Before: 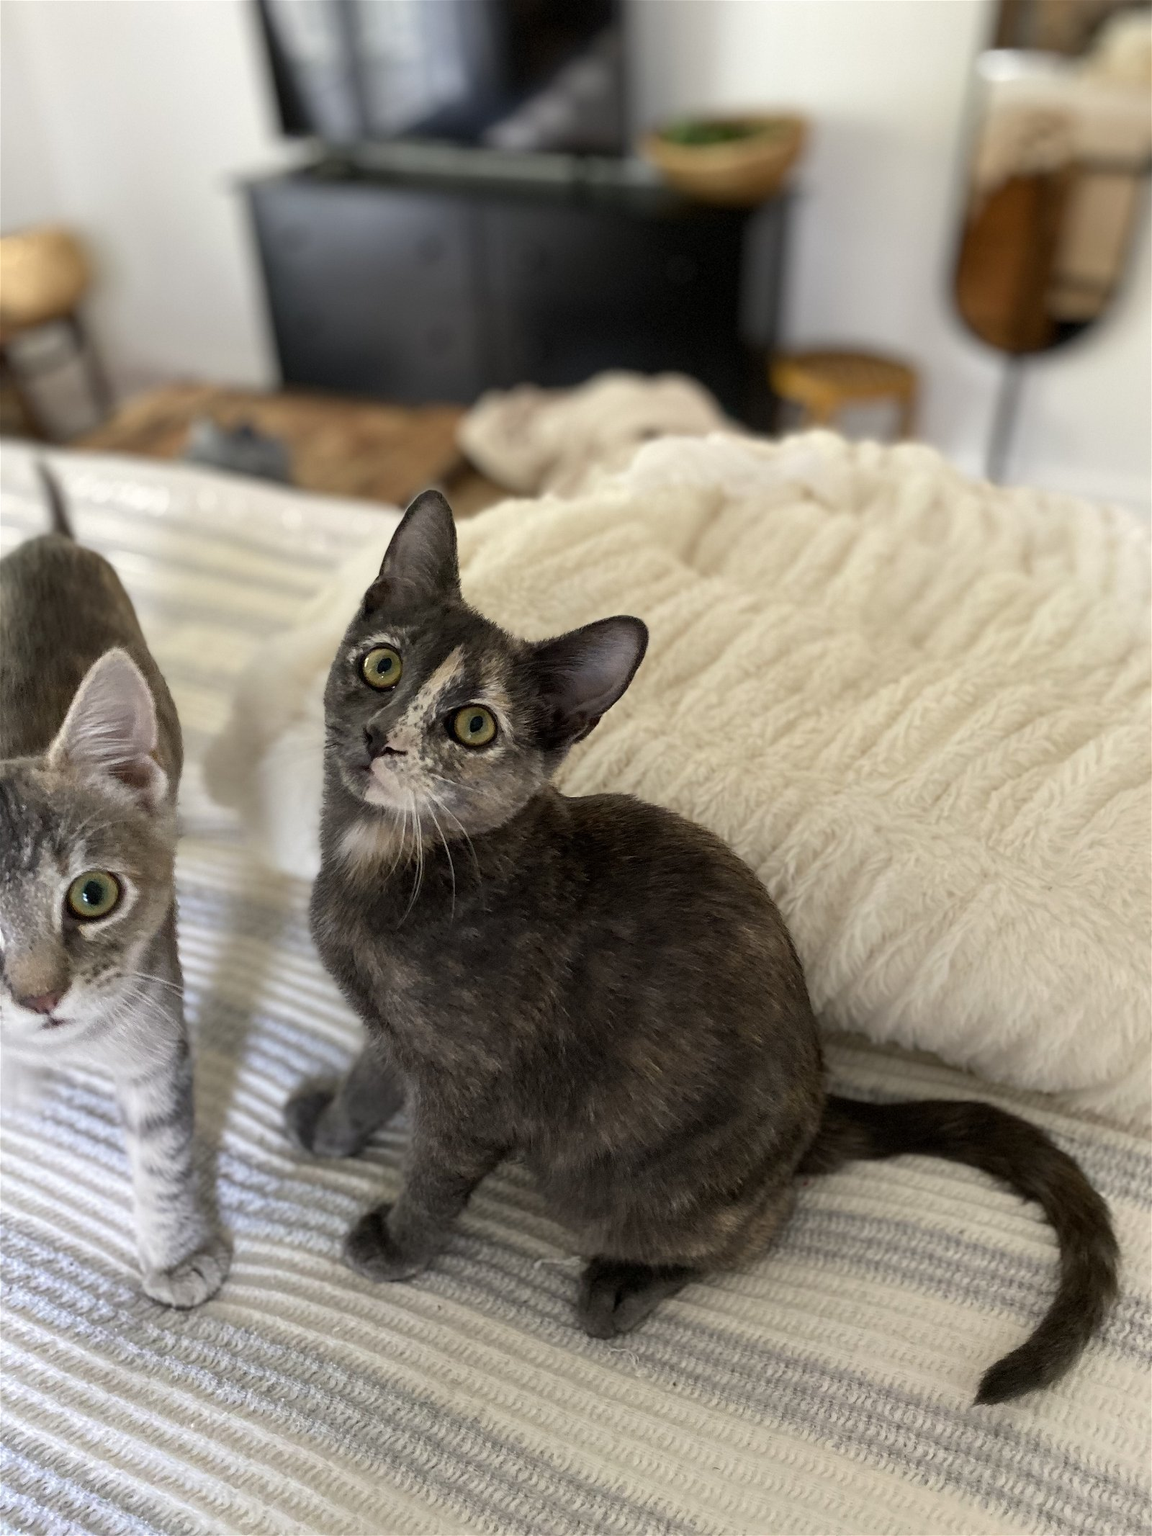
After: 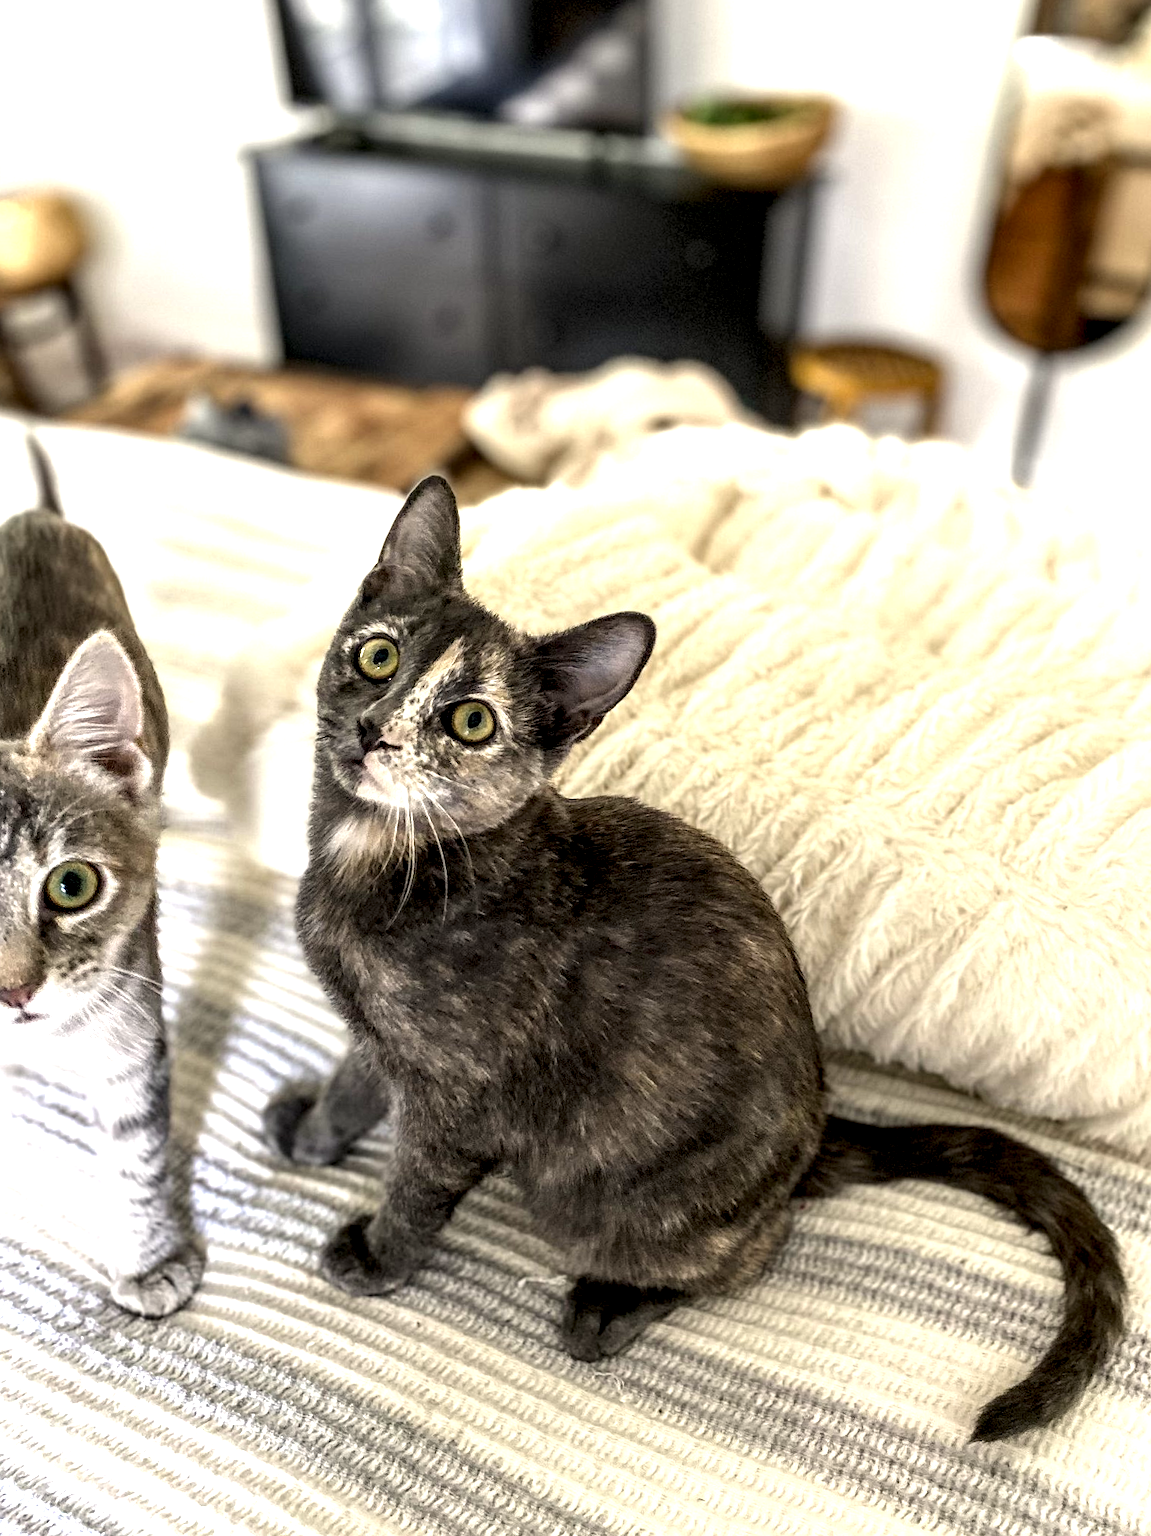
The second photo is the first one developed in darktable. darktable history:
crop and rotate: angle -1.67°
color correction: highlights a* 0.677, highlights b* 2.74, saturation 1.08
local contrast: highlights 17%, detail 185%
exposure: black level correction 0, exposure 1.001 EV, compensate highlight preservation false
